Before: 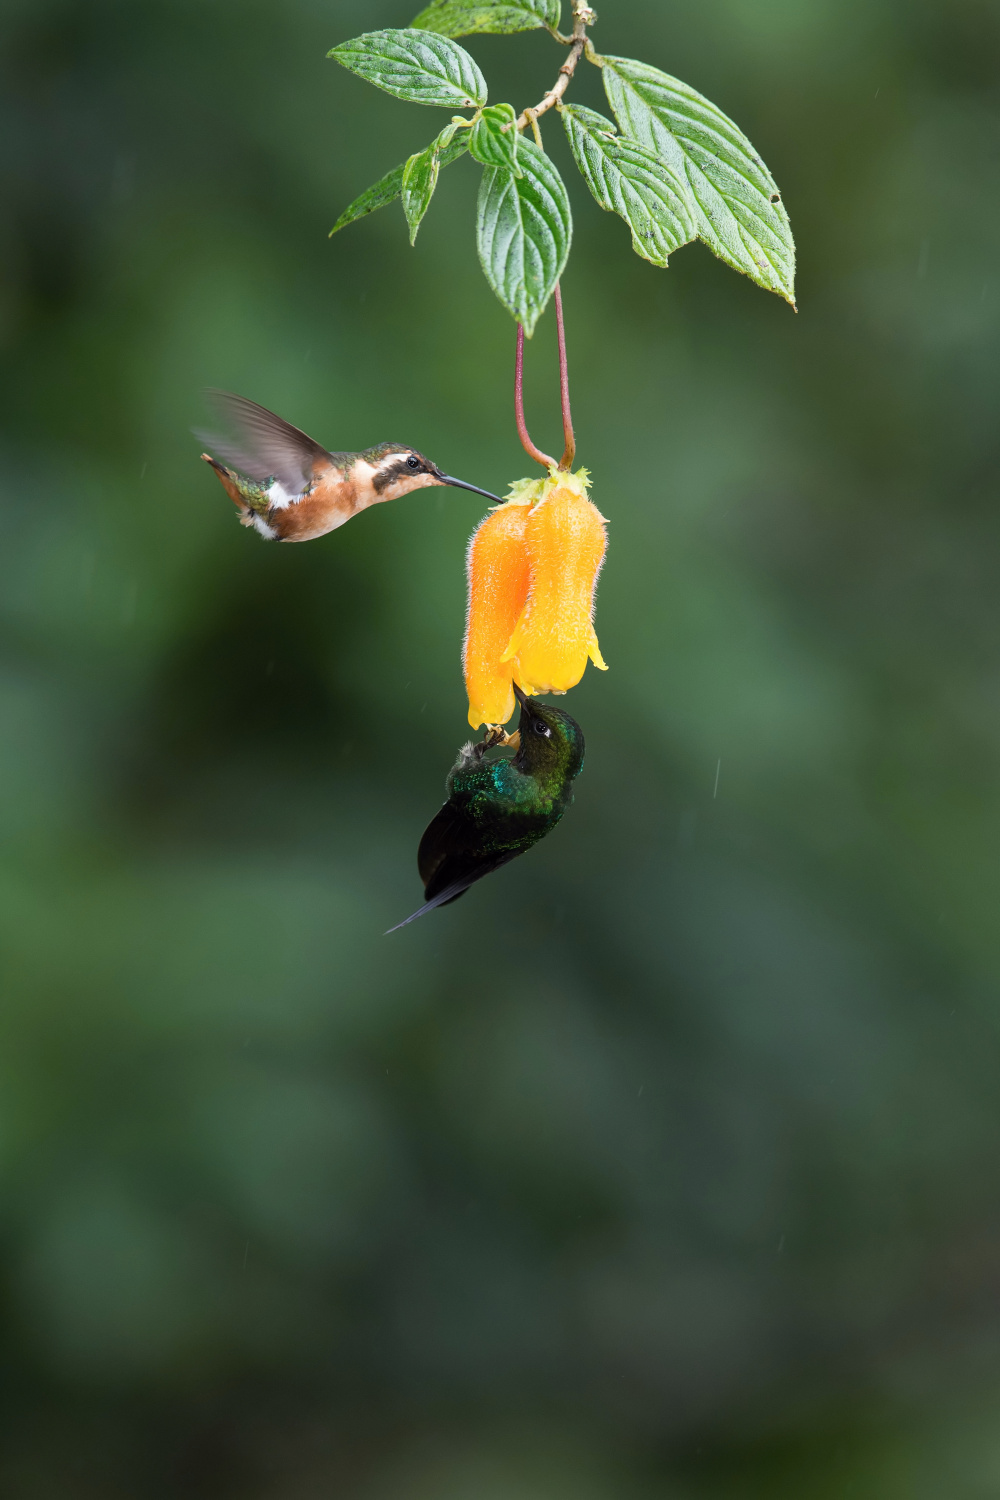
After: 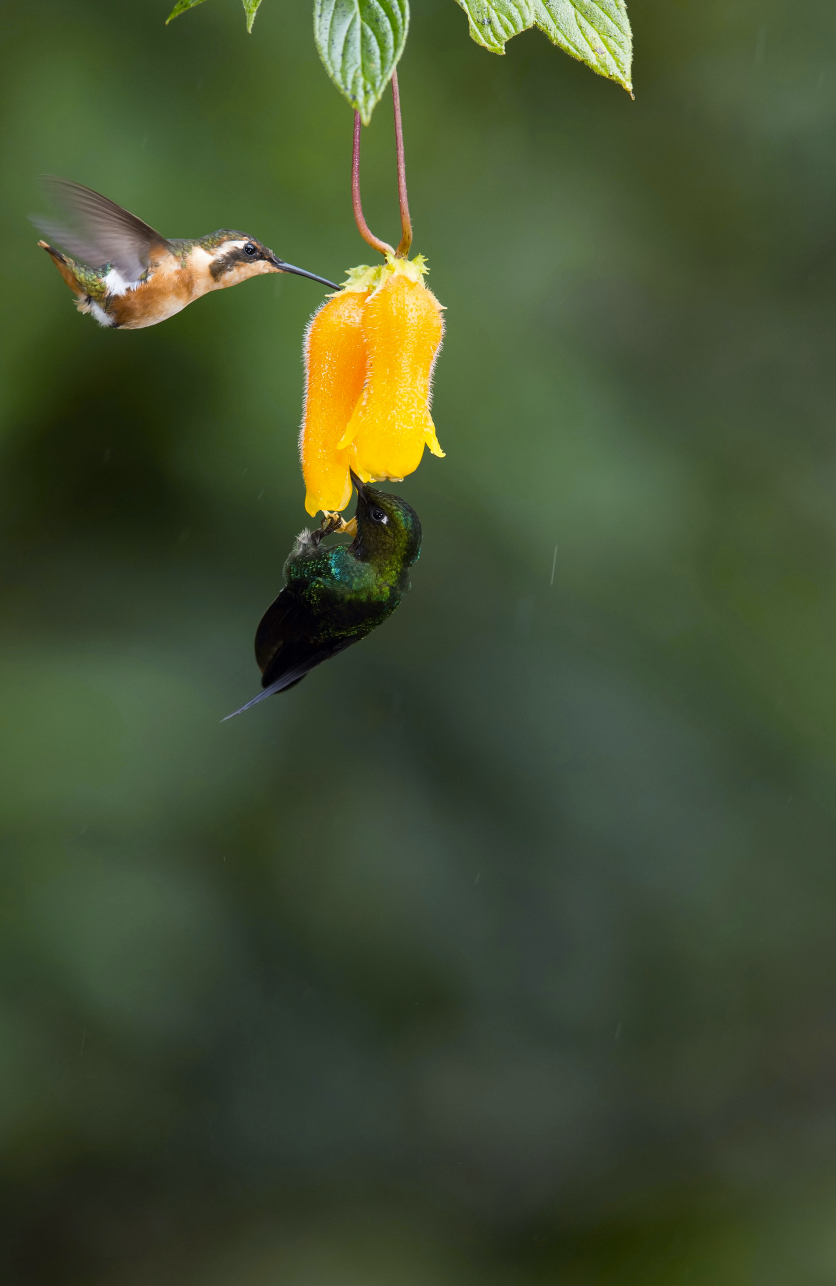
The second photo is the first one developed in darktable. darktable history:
crop: left 16.315%, top 14.246%
color contrast: green-magenta contrast 0.85, blue-yellow contrast 1.25, unbound 0
